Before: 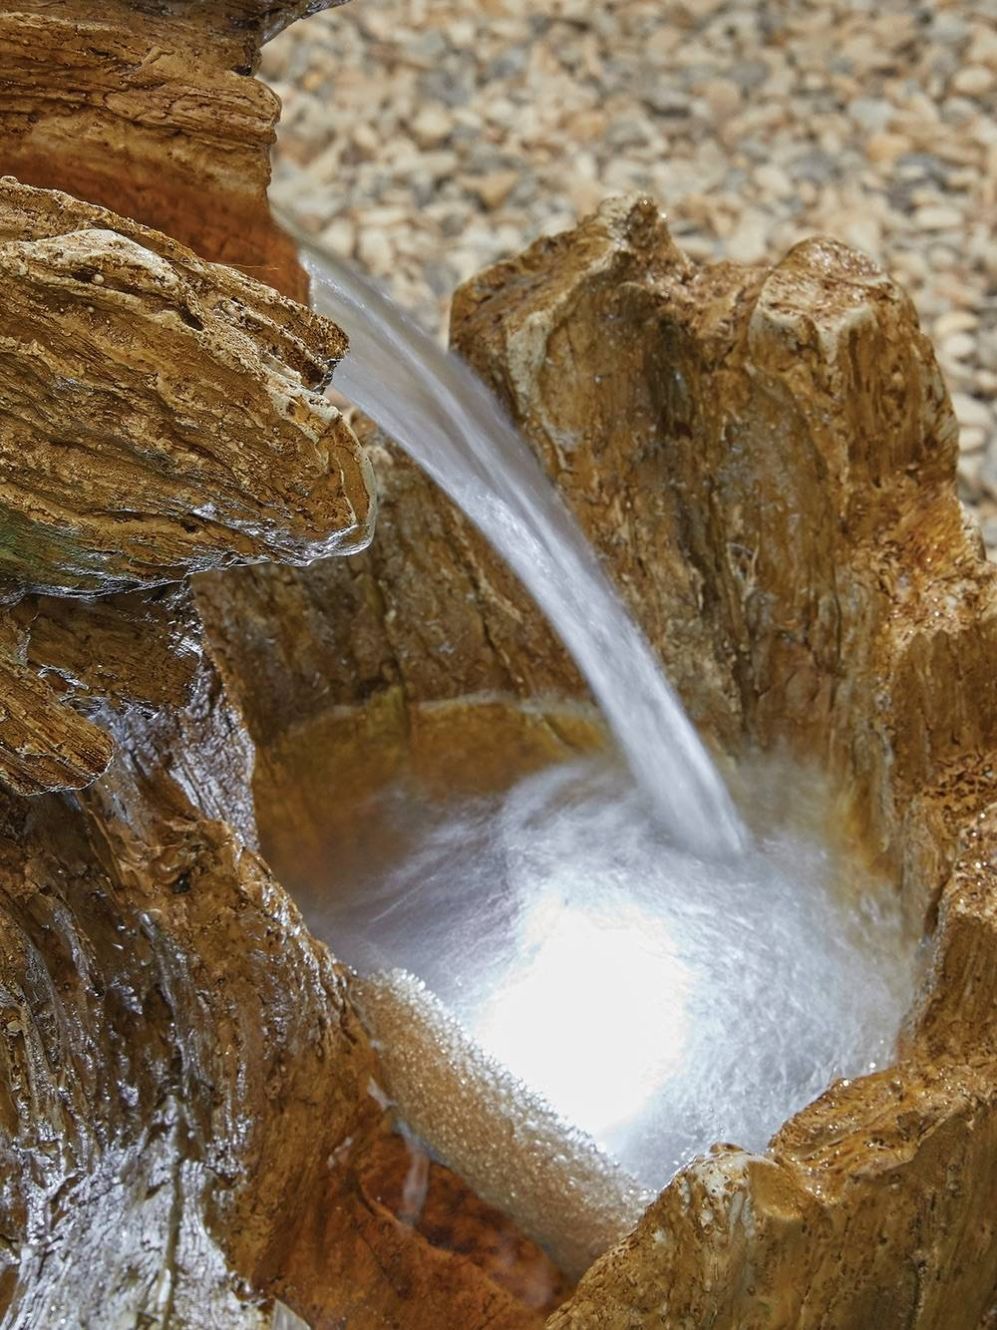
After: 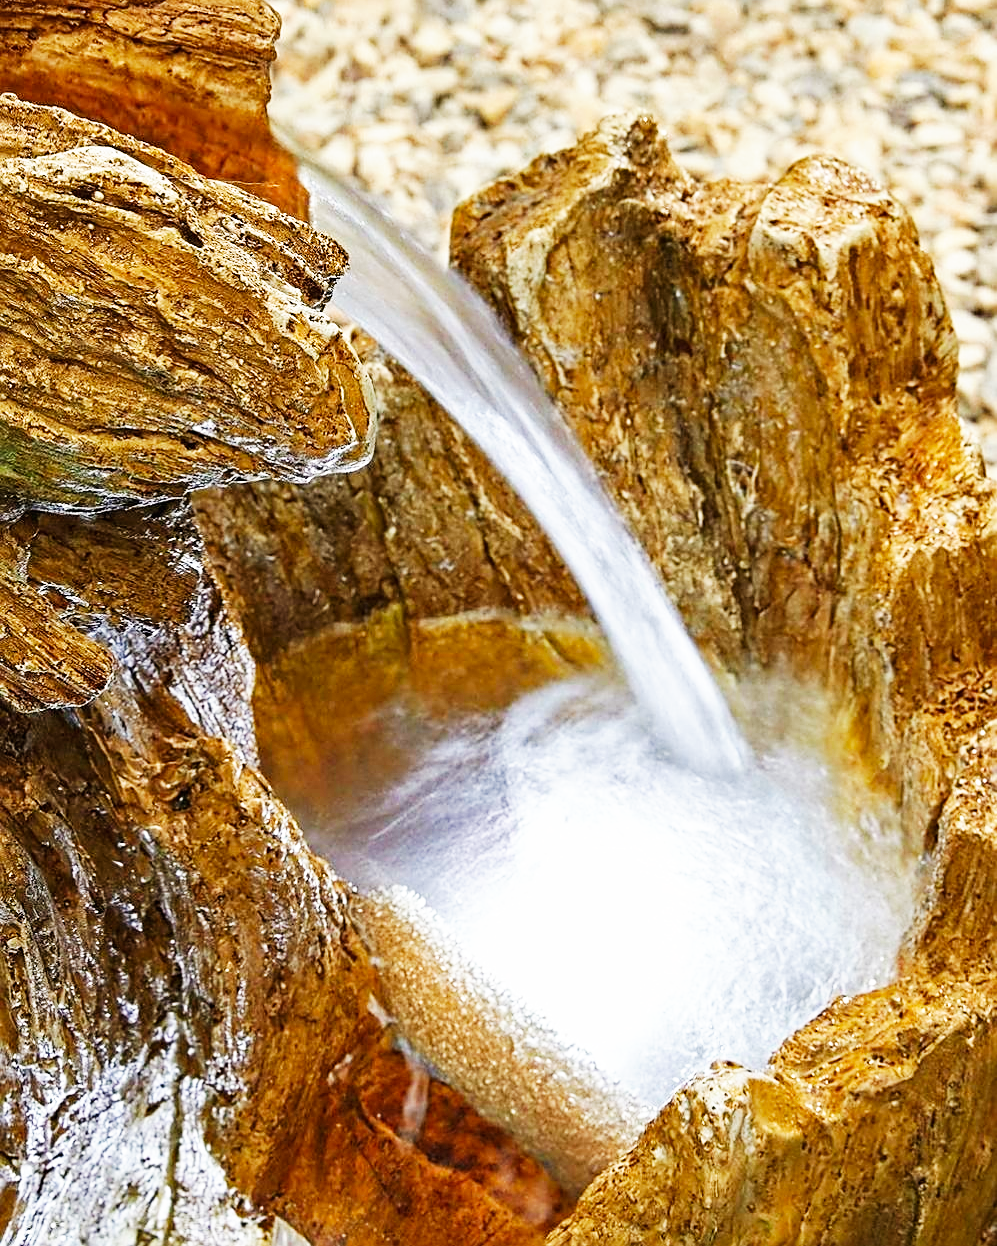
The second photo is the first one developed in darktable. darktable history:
crop and rotate: top 6.244%
sharpen: on, module defaults
haze removal: compatibility mode true, adaptive false
base curve: curves: ch0 [(0, 0) (0.007, 0.004) (0.027, 0.03) (0.046, 0.07) (0.207, 0.54) (0.442, 0.872) (0.673, 0.972) (1, 1)], preserve colors none
